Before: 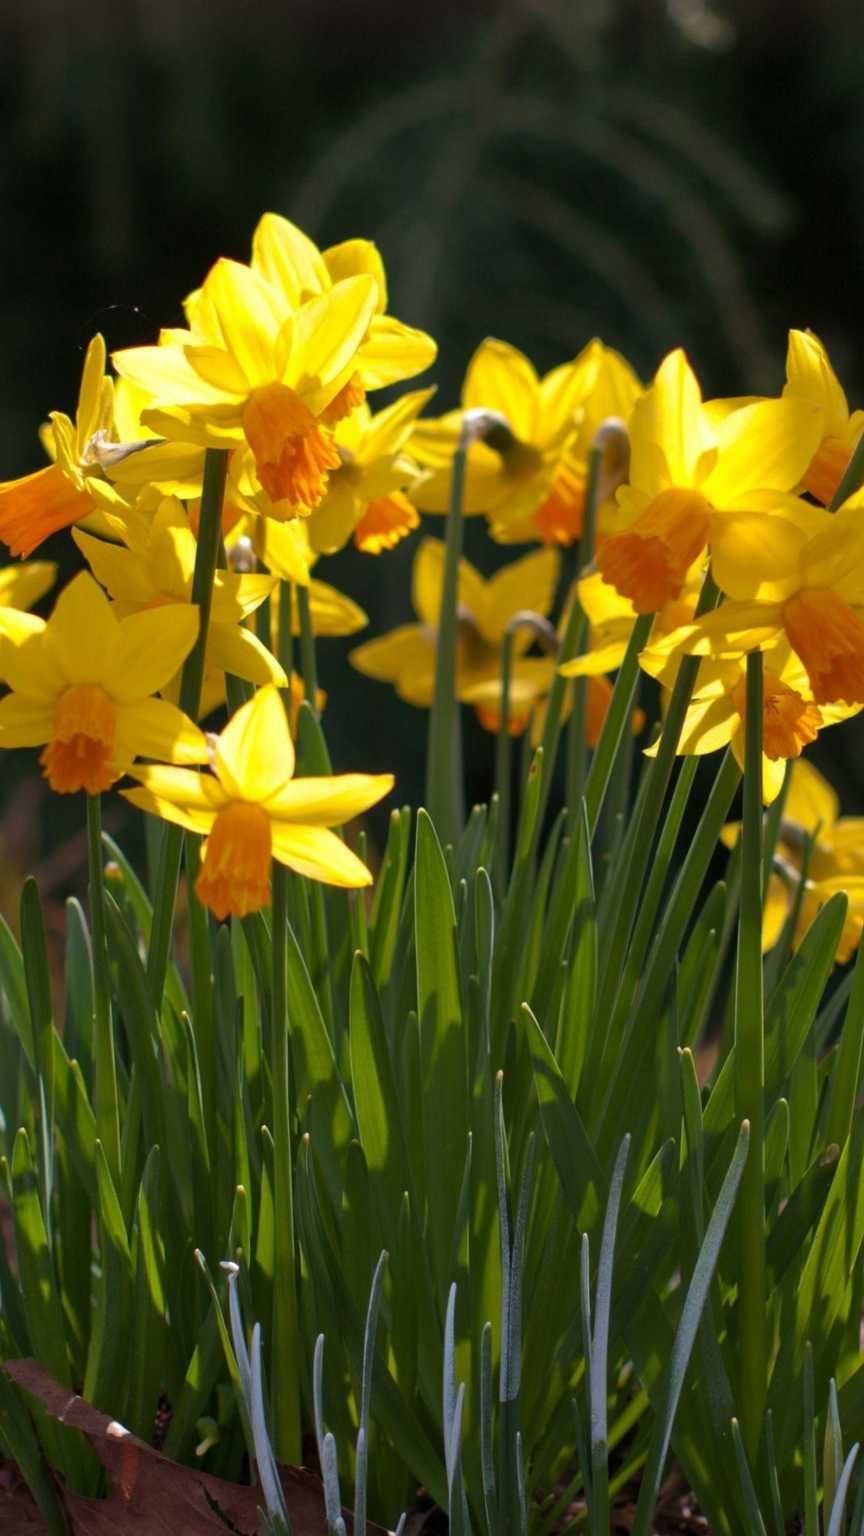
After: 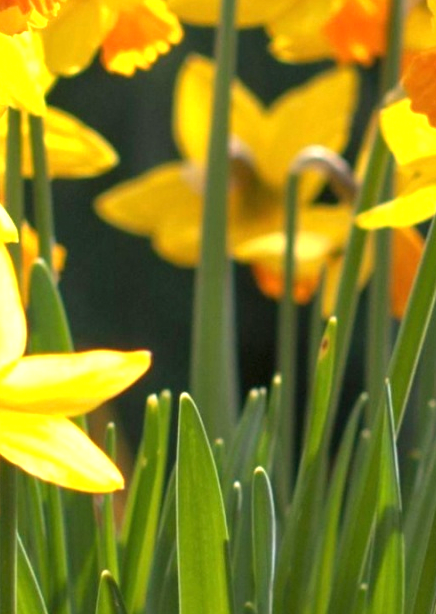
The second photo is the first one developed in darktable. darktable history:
crop: left 31.751%, top 32.172%, right 27.8%, bottom 35.83%
exposure: black level correction 0, exposure 1.1 EV, compensate highlight preservation false
